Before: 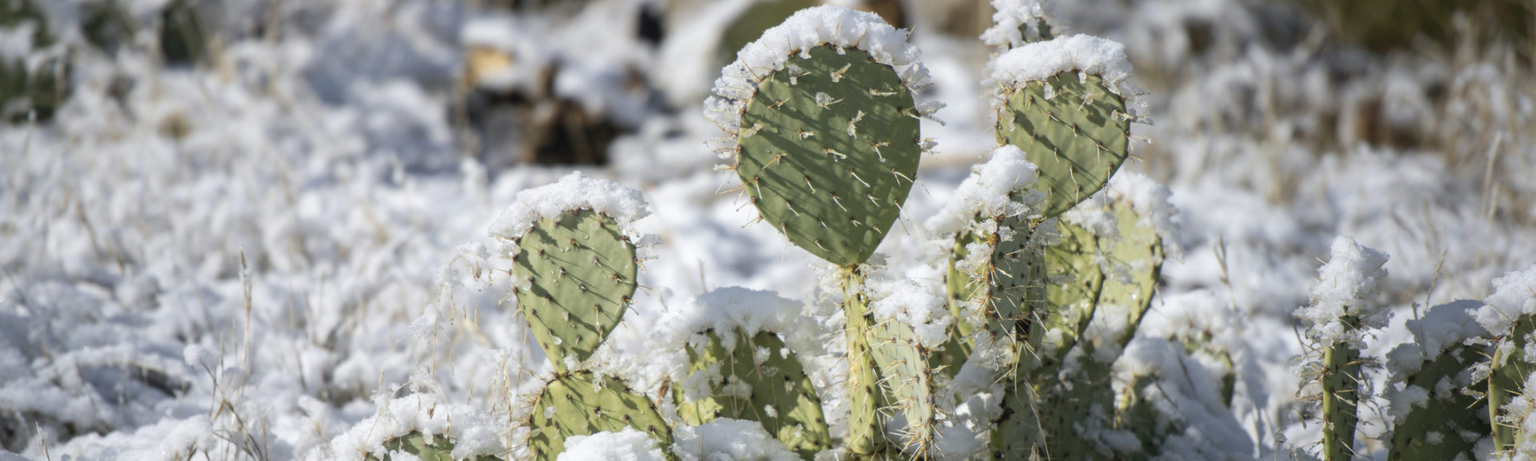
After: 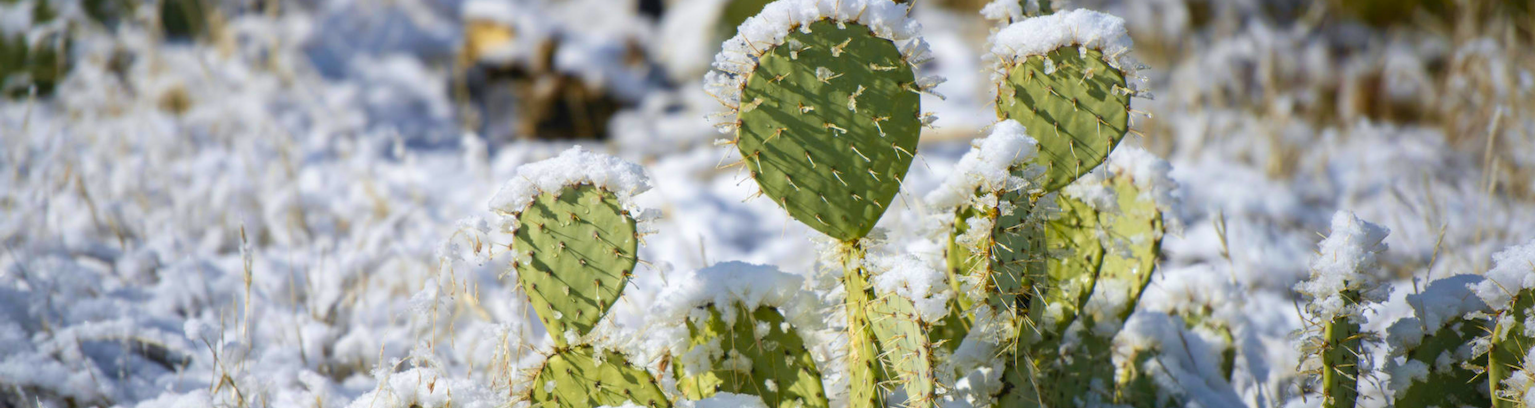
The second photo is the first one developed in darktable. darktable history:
velvia: on, module defaults
crop and rotate: top 5.609%, bottom 5.609%
color balance rgb: perceptual saturation grading › global saturation 20%, perceptual saturation grading › highlights -25%, perceptual saturation grading › shadows 25%, global vibrance 50%
